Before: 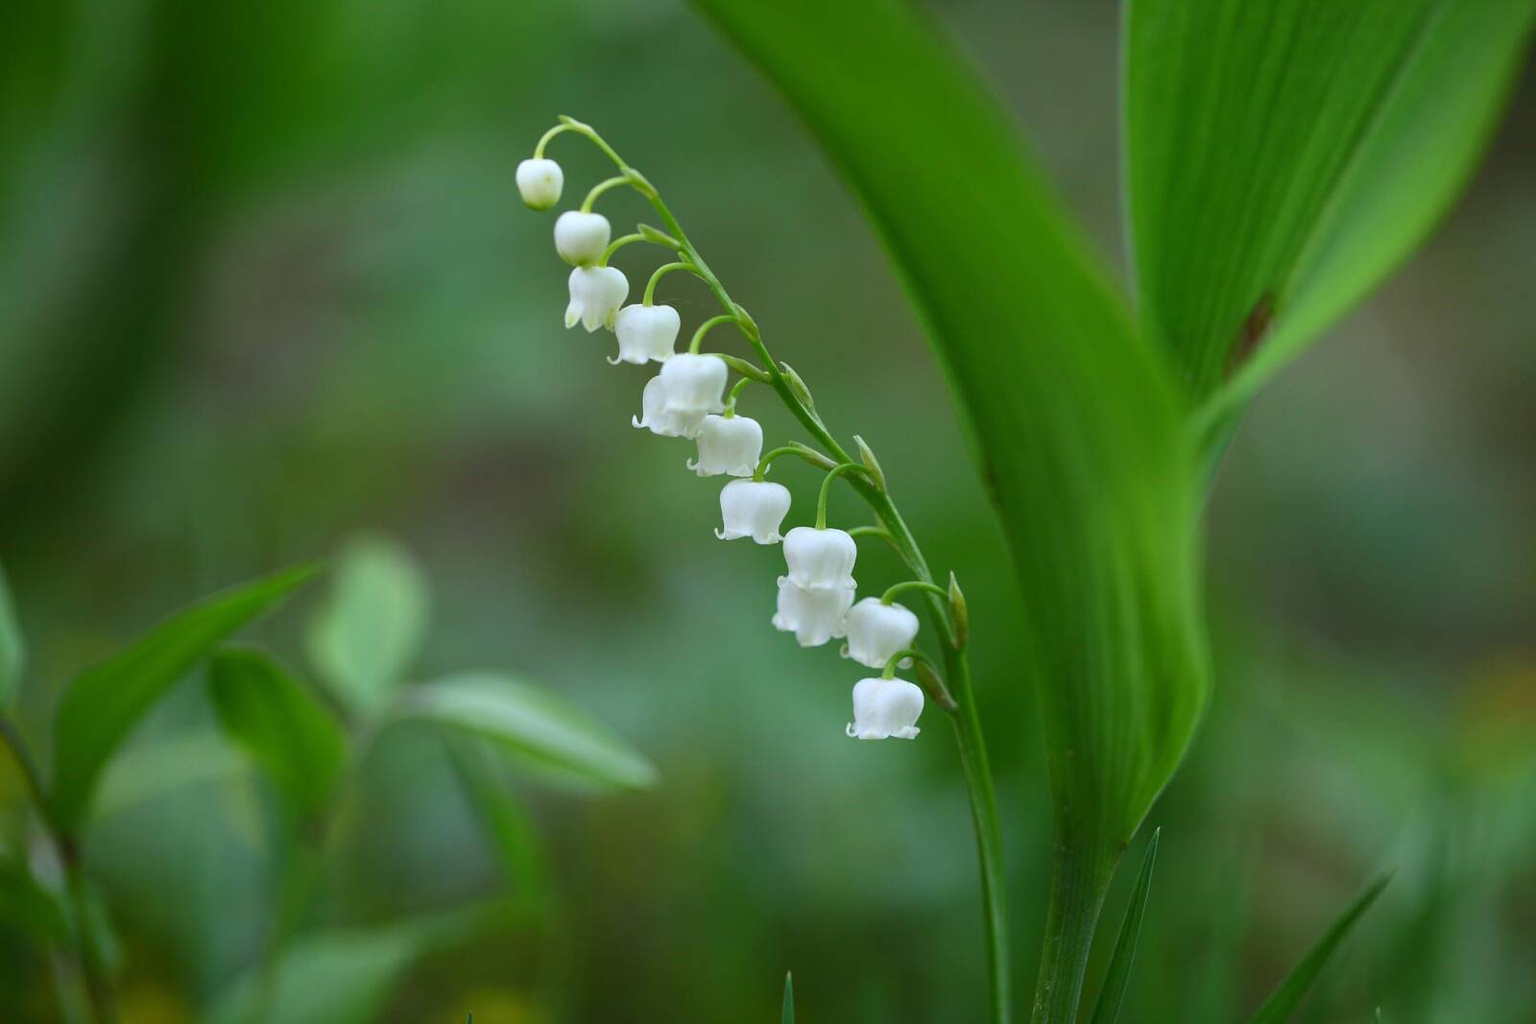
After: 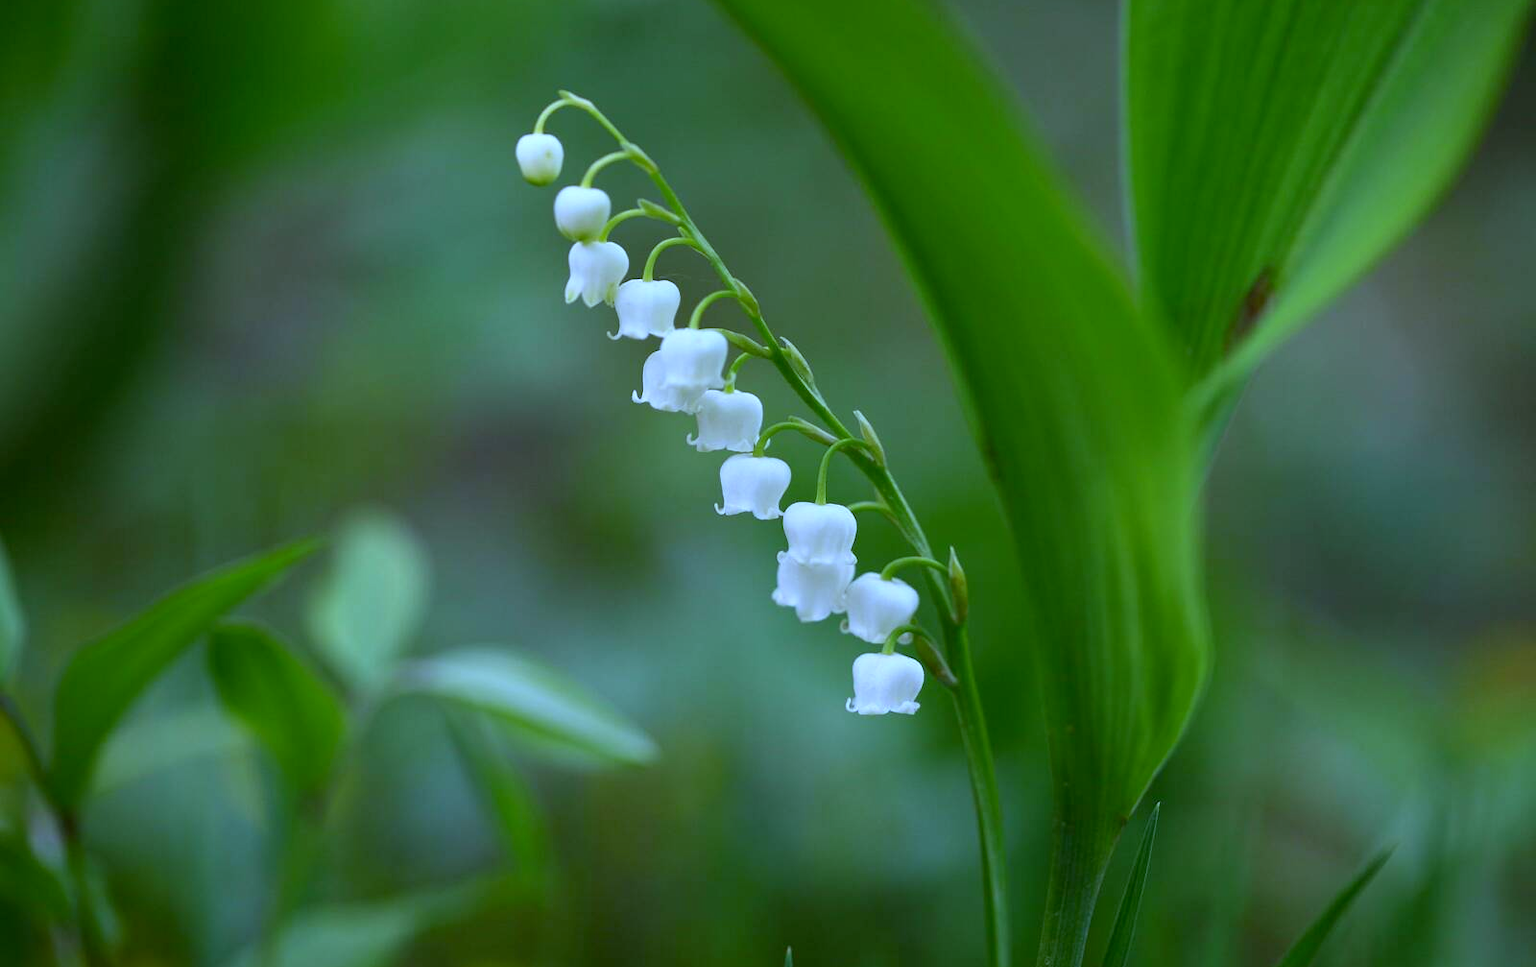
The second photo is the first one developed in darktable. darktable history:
white balance: red 0.871, blue 1.249
exposure: black level correction 0.004, exposure 0.014 EV, compensate highlight preservation false
crop and rotate: top 2.479%, bottom 3.018%
